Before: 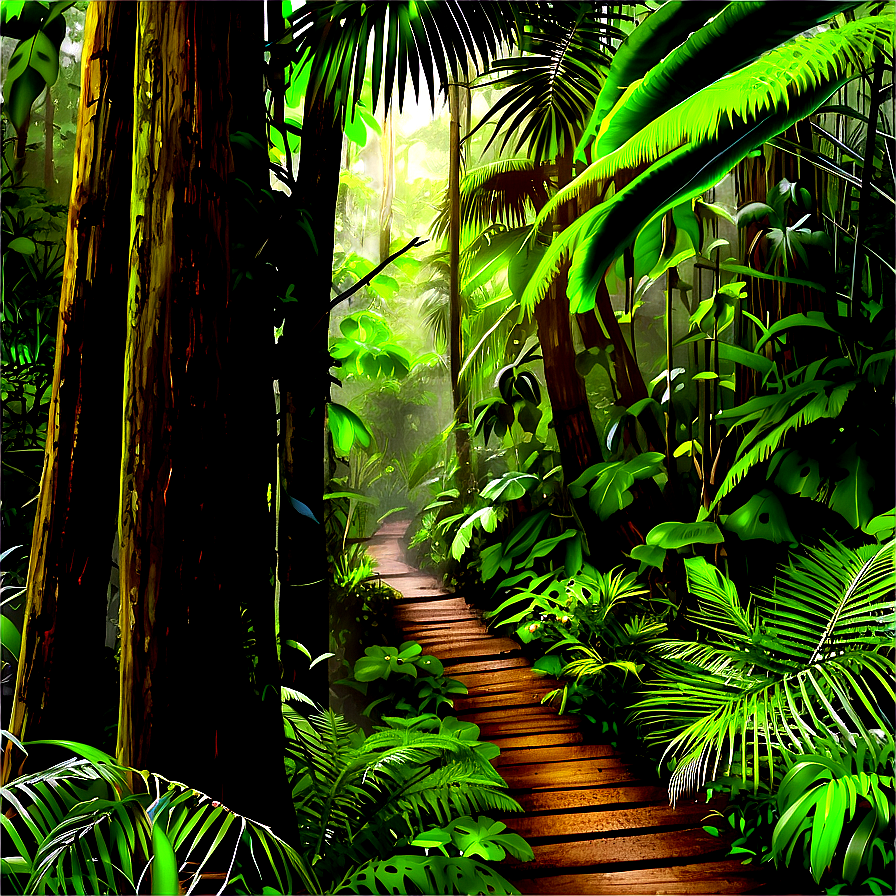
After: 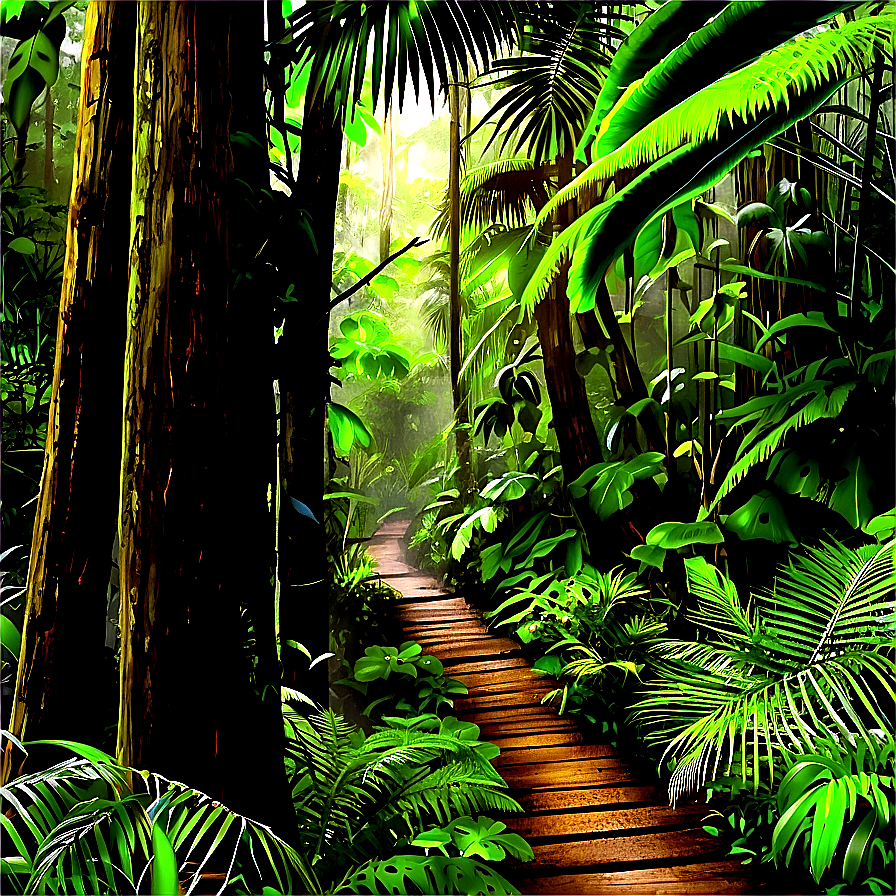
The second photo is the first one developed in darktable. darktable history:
sharpen: on, module defaults
levels: levels [0.016, 0.484, 0.953]
